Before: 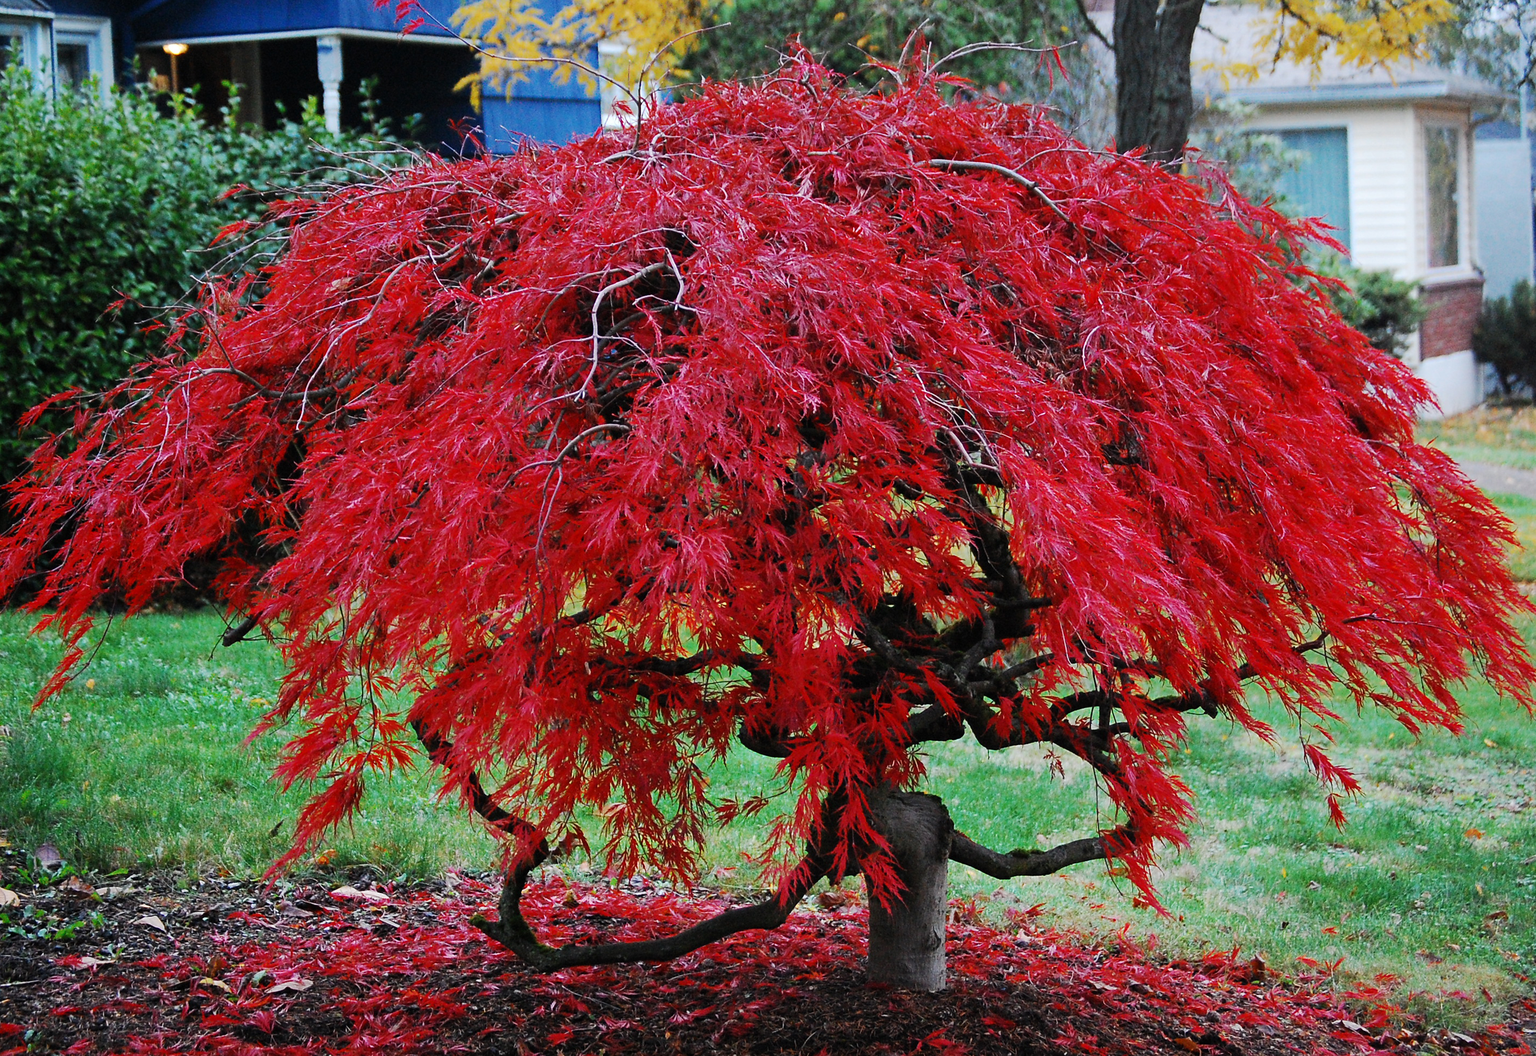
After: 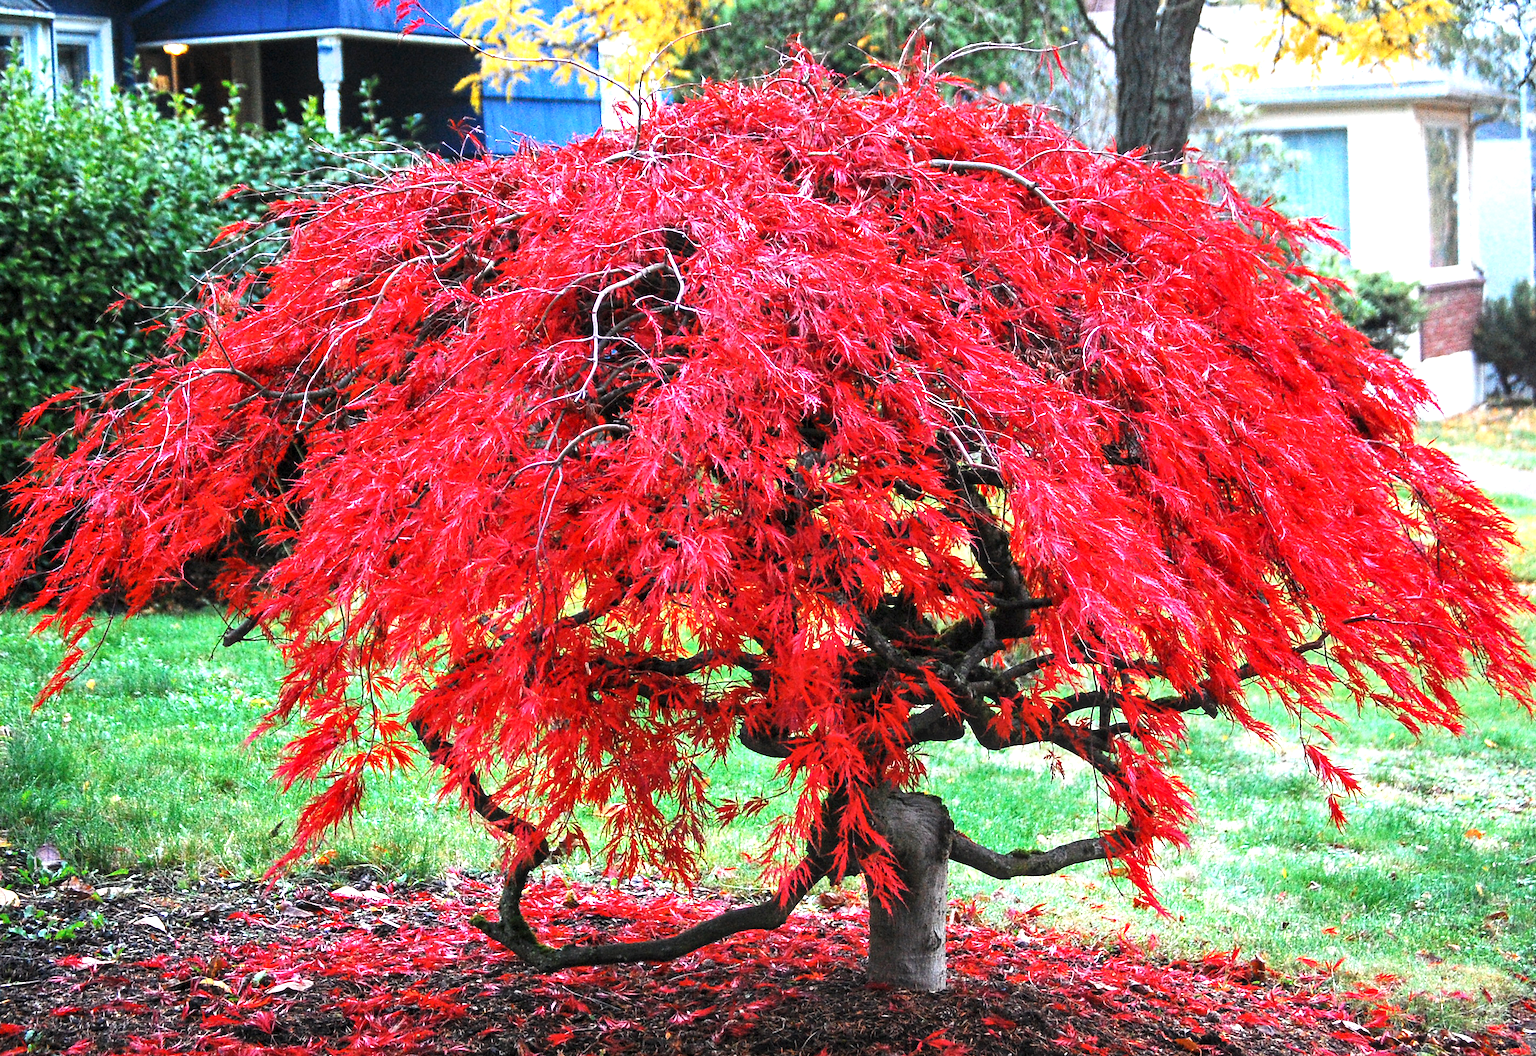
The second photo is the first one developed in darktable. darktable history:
local contrast: on, module defaults
exposure: black level correction 0, exposure 1.2 EV, compensate exposure bias true, compensate highlight preservation false
